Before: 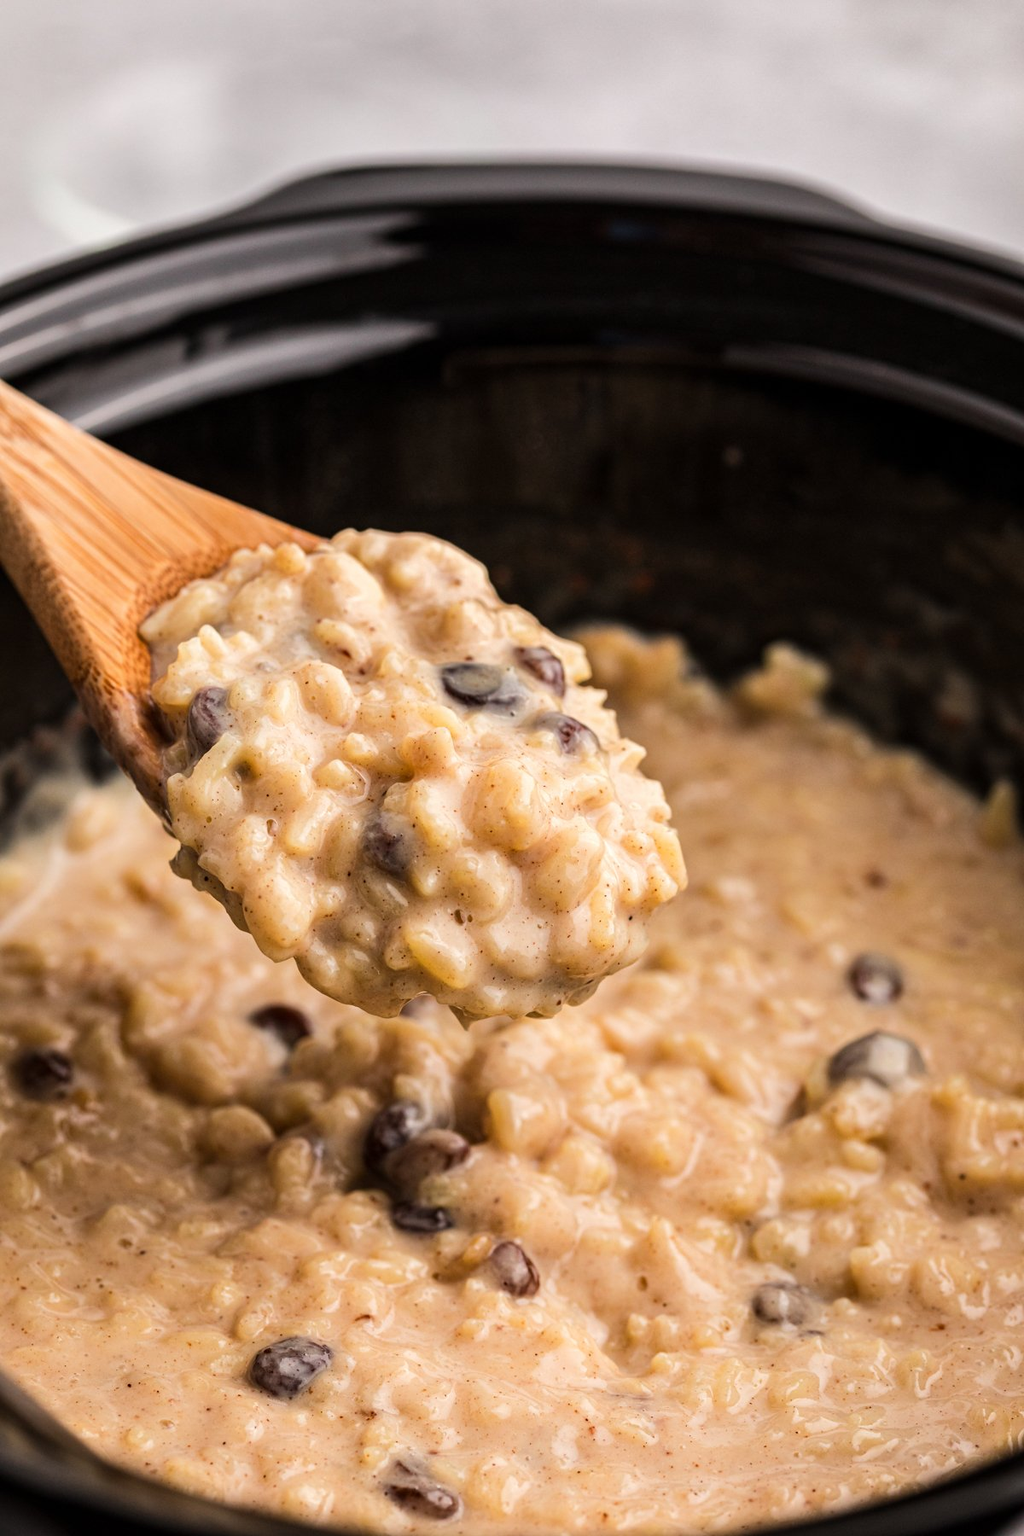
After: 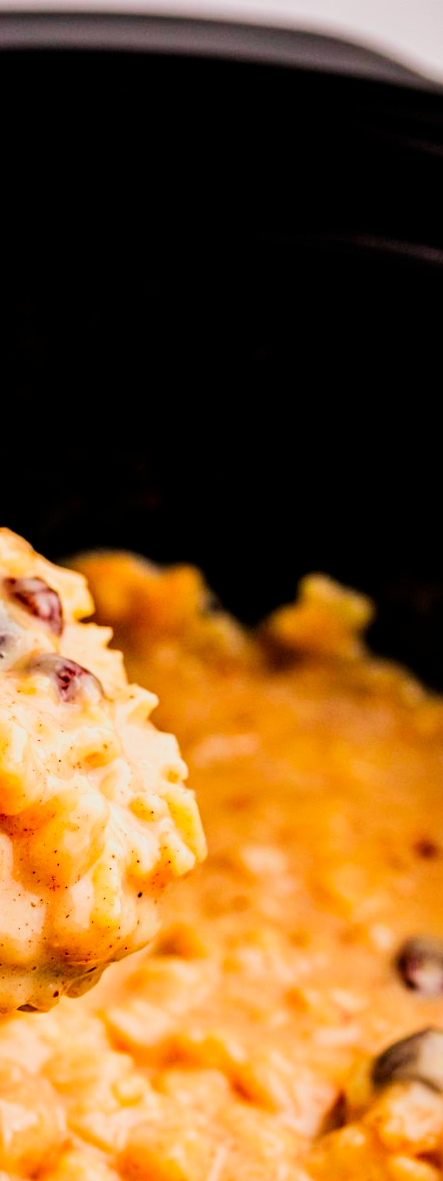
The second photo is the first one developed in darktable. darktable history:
color correction: saturation 2.15
crop and rotate: left 49.936%, top 10.094%, right 13.136%, bottom 24.256%
tone curve: curves: ch0 [(0, 0) (0.004, 0.002) (0.02, 0.013) (0.218, 0.218) (0.664, 0.718) (0.832, 0.873) (1, 1)], preserve colors none
filmic rgb: black relative exposure -5 EV, white relative exposure 3.5 EV, hardness 3.19, contrast 1.2, highlights saturation mix -50%
levels: levels [0, 0.51, 1]
